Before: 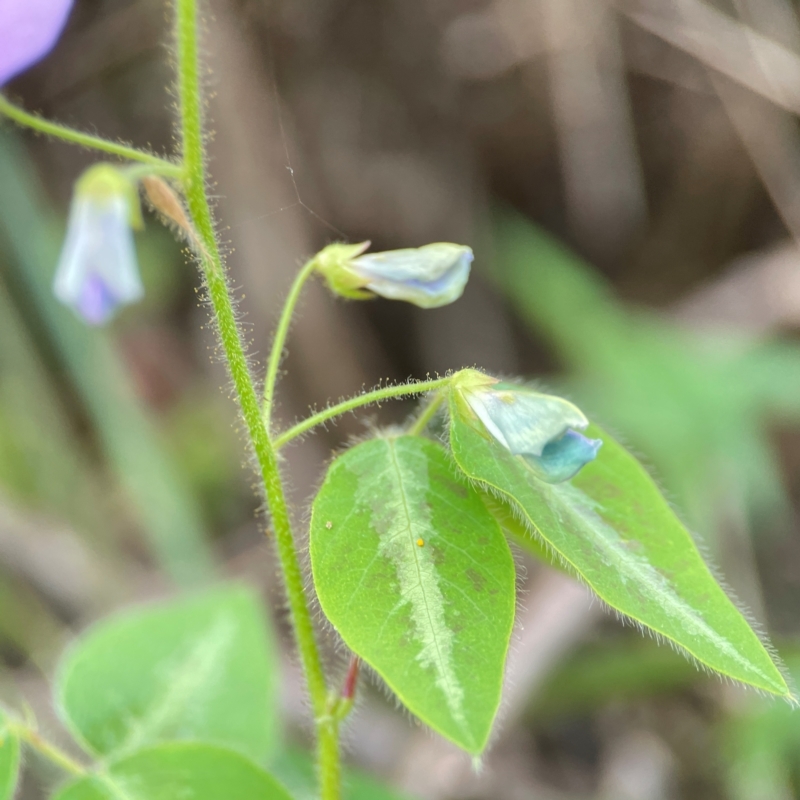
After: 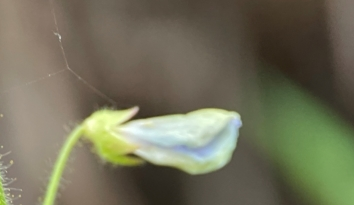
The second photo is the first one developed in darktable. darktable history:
crop: left 29.101%, top 16.867%, right 26.608%, bottom 57.496%
sharpen: amount 0.213
